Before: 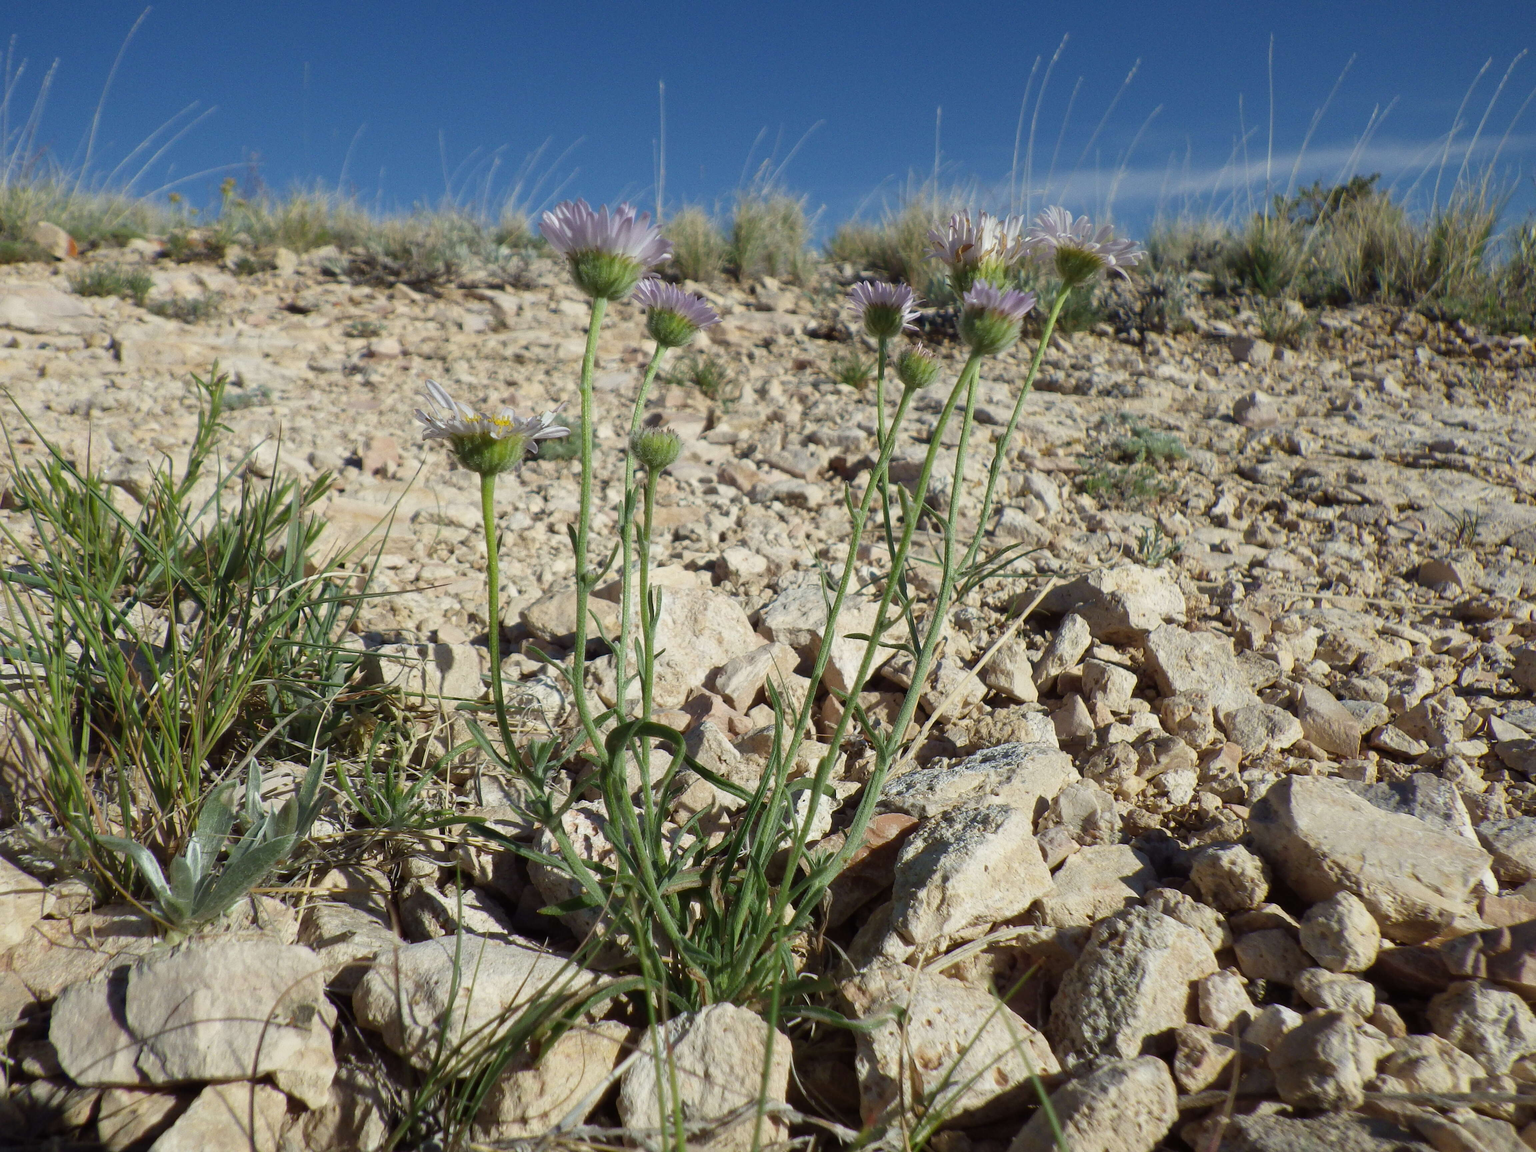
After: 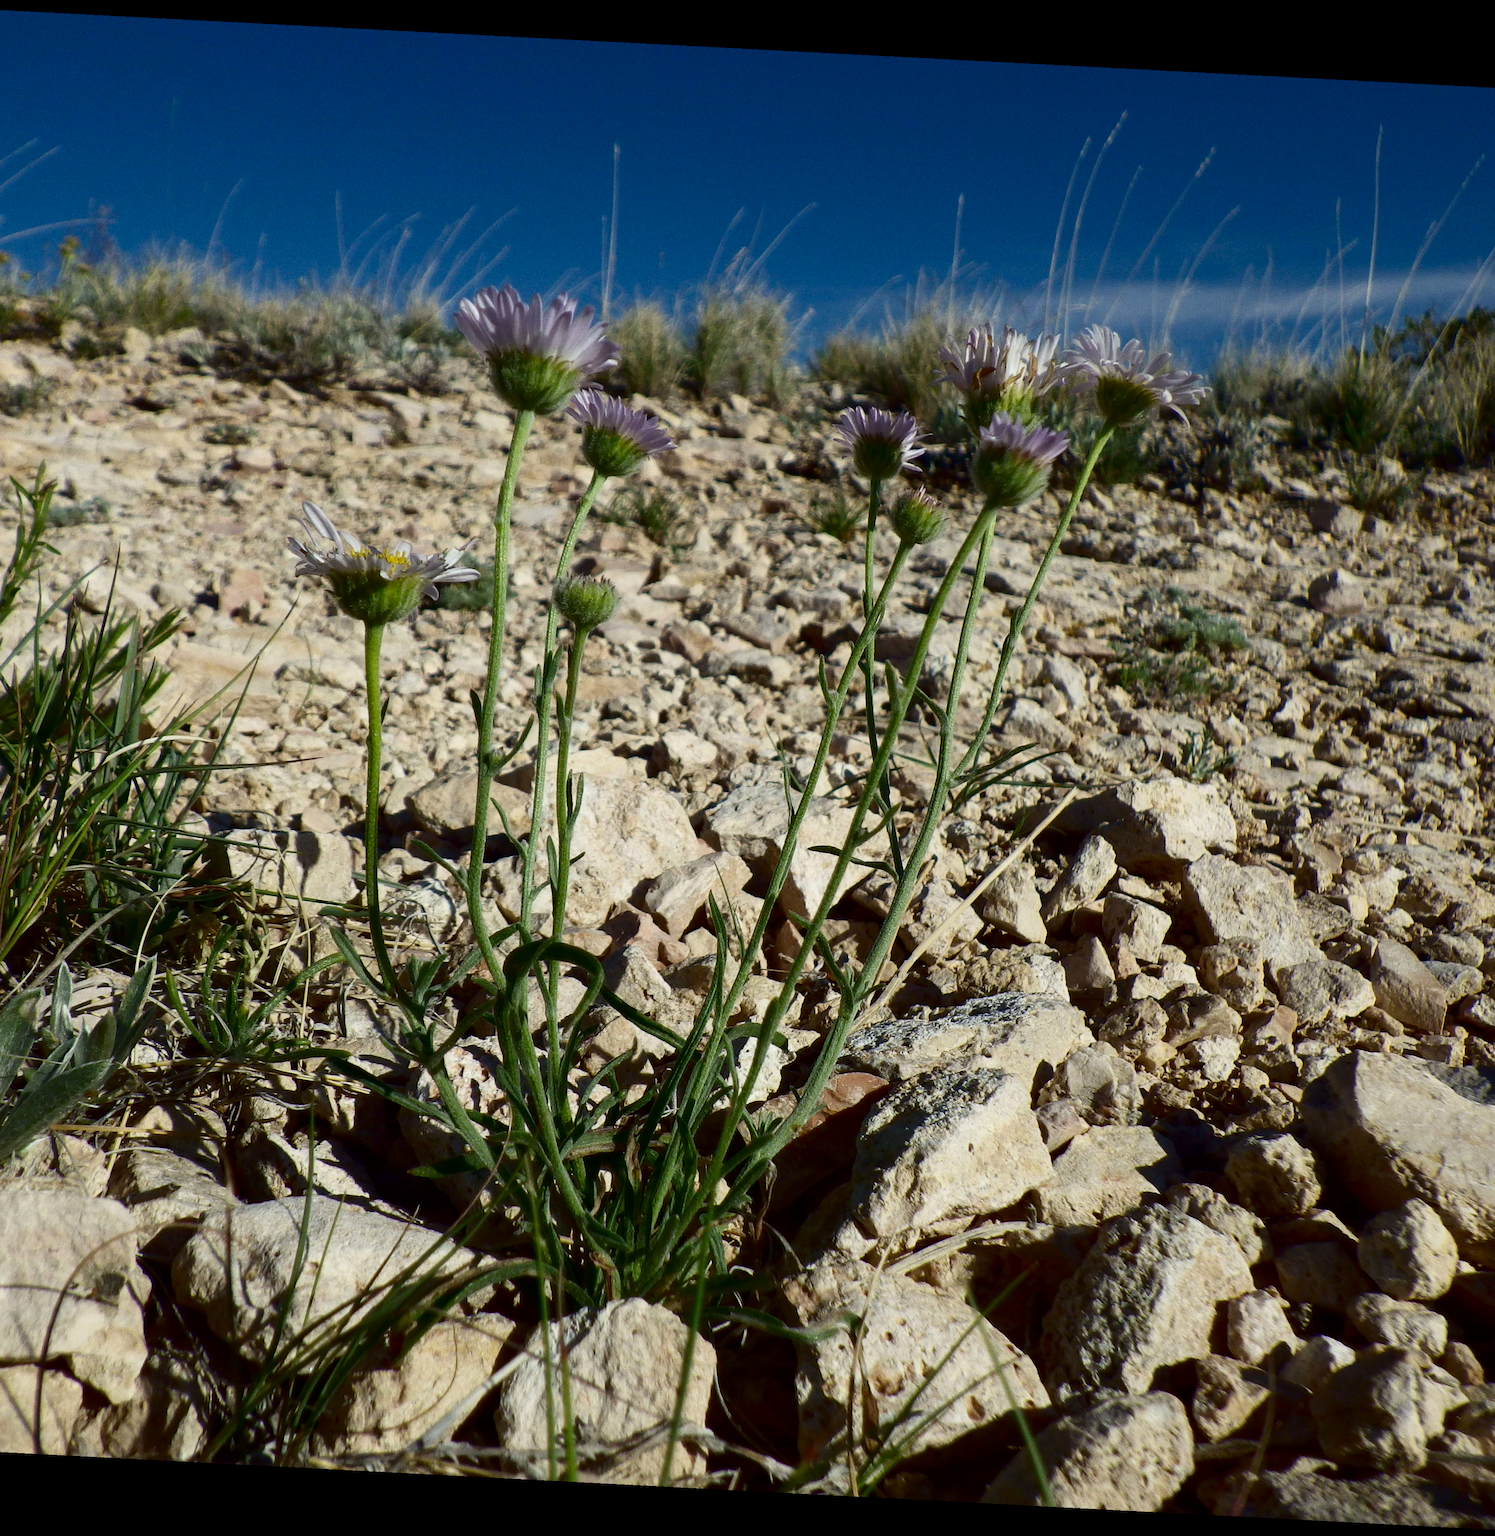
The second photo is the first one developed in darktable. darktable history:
contrast brightness saturation: contrast 0.194, brightness -0.24, saturation 0.12
crop and rotate: angle -2.98°, left 14.004%, top 0.033%, right 10.875%, bottom 0.036%
